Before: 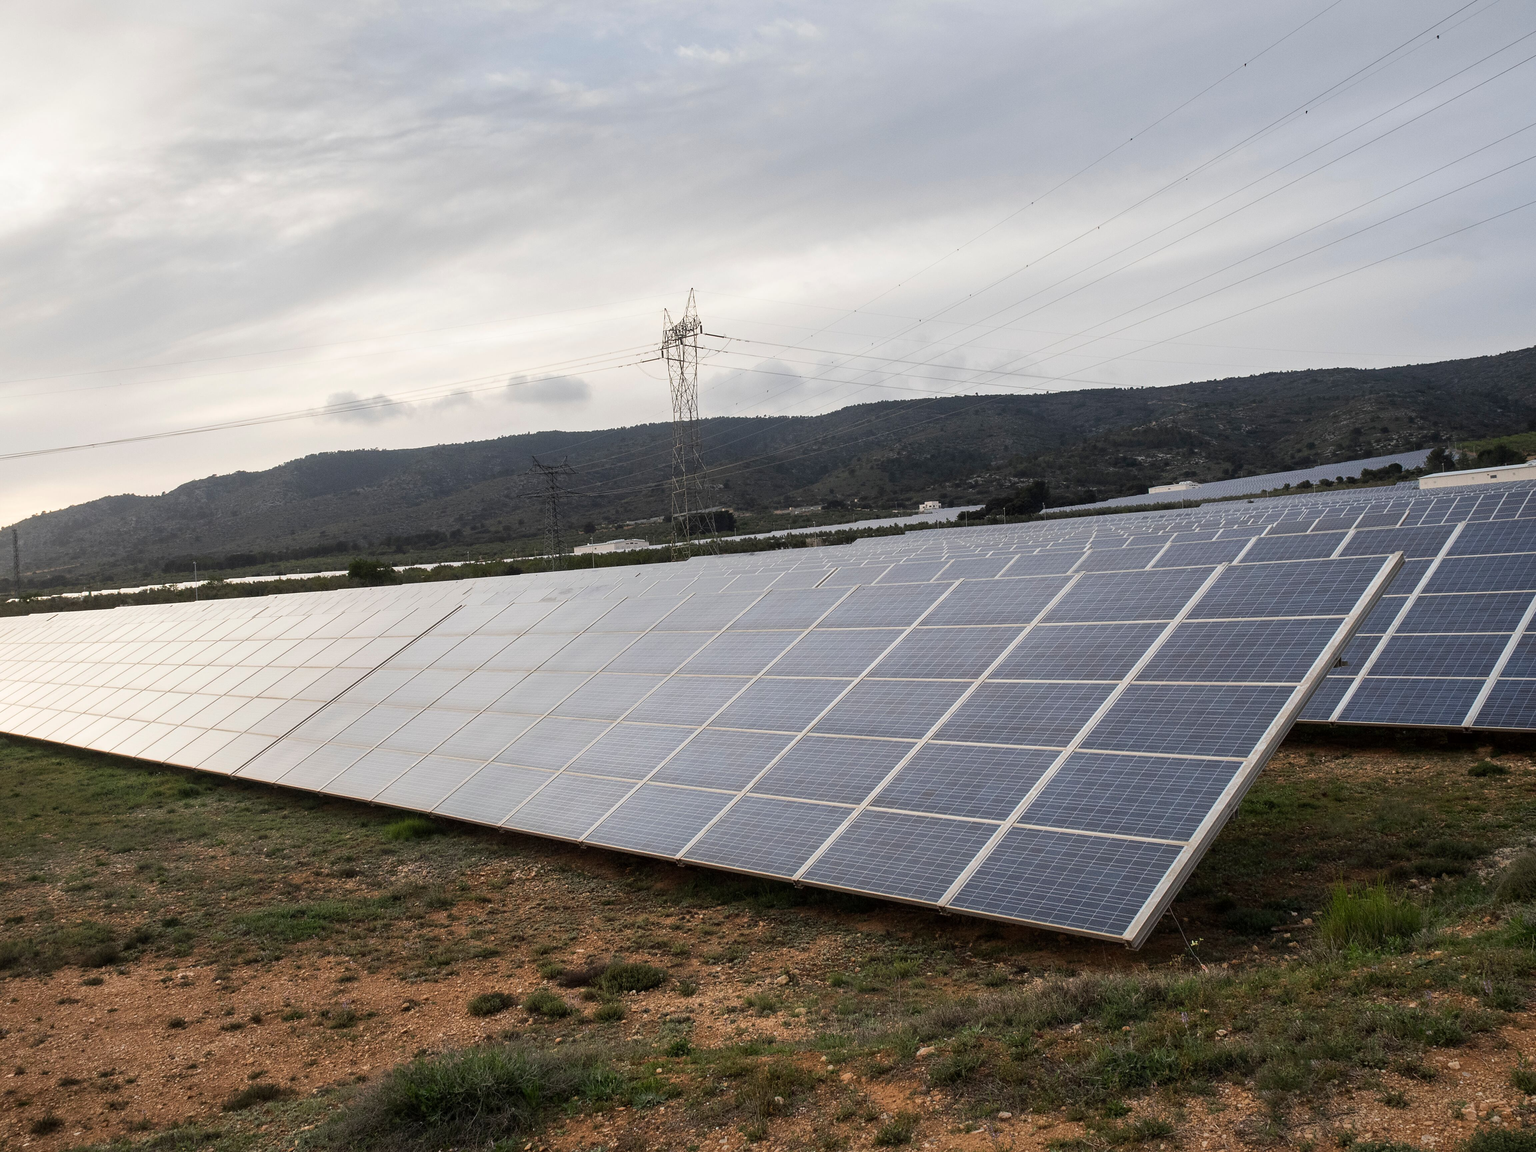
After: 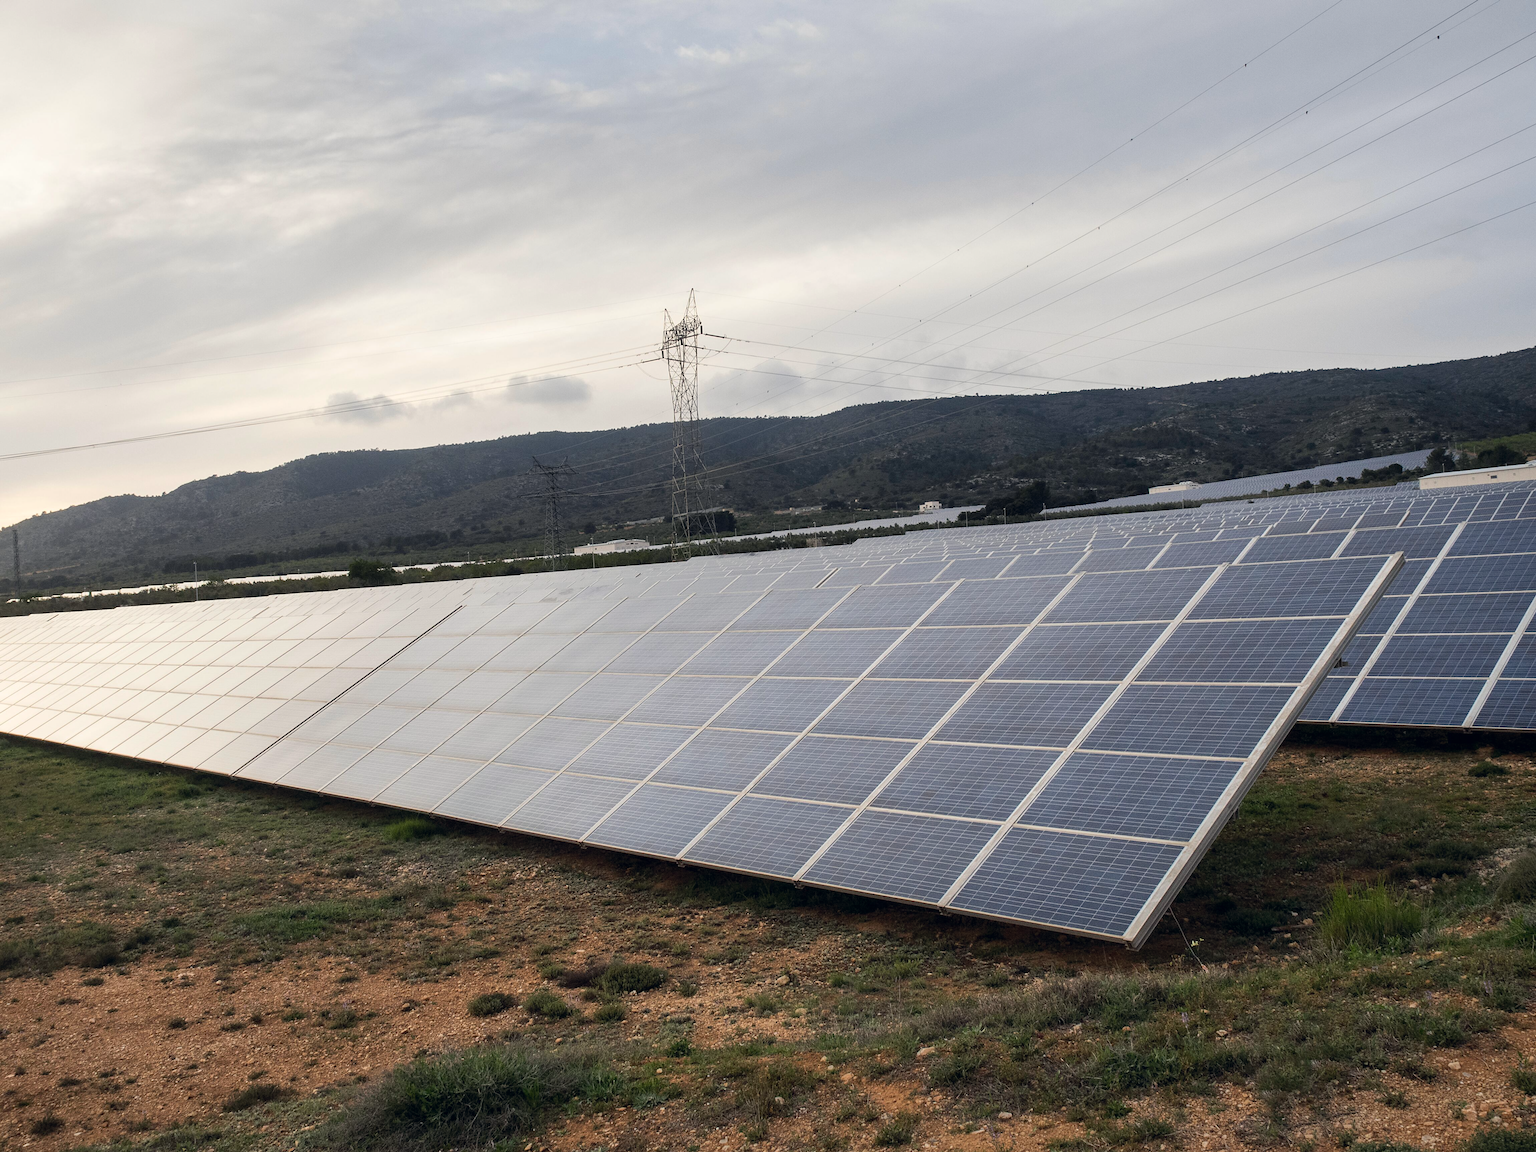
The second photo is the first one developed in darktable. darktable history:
color correction: highlights a* 0.223, highlights b* 2.71, shadows a* -1.06, shadows b* -4.57
